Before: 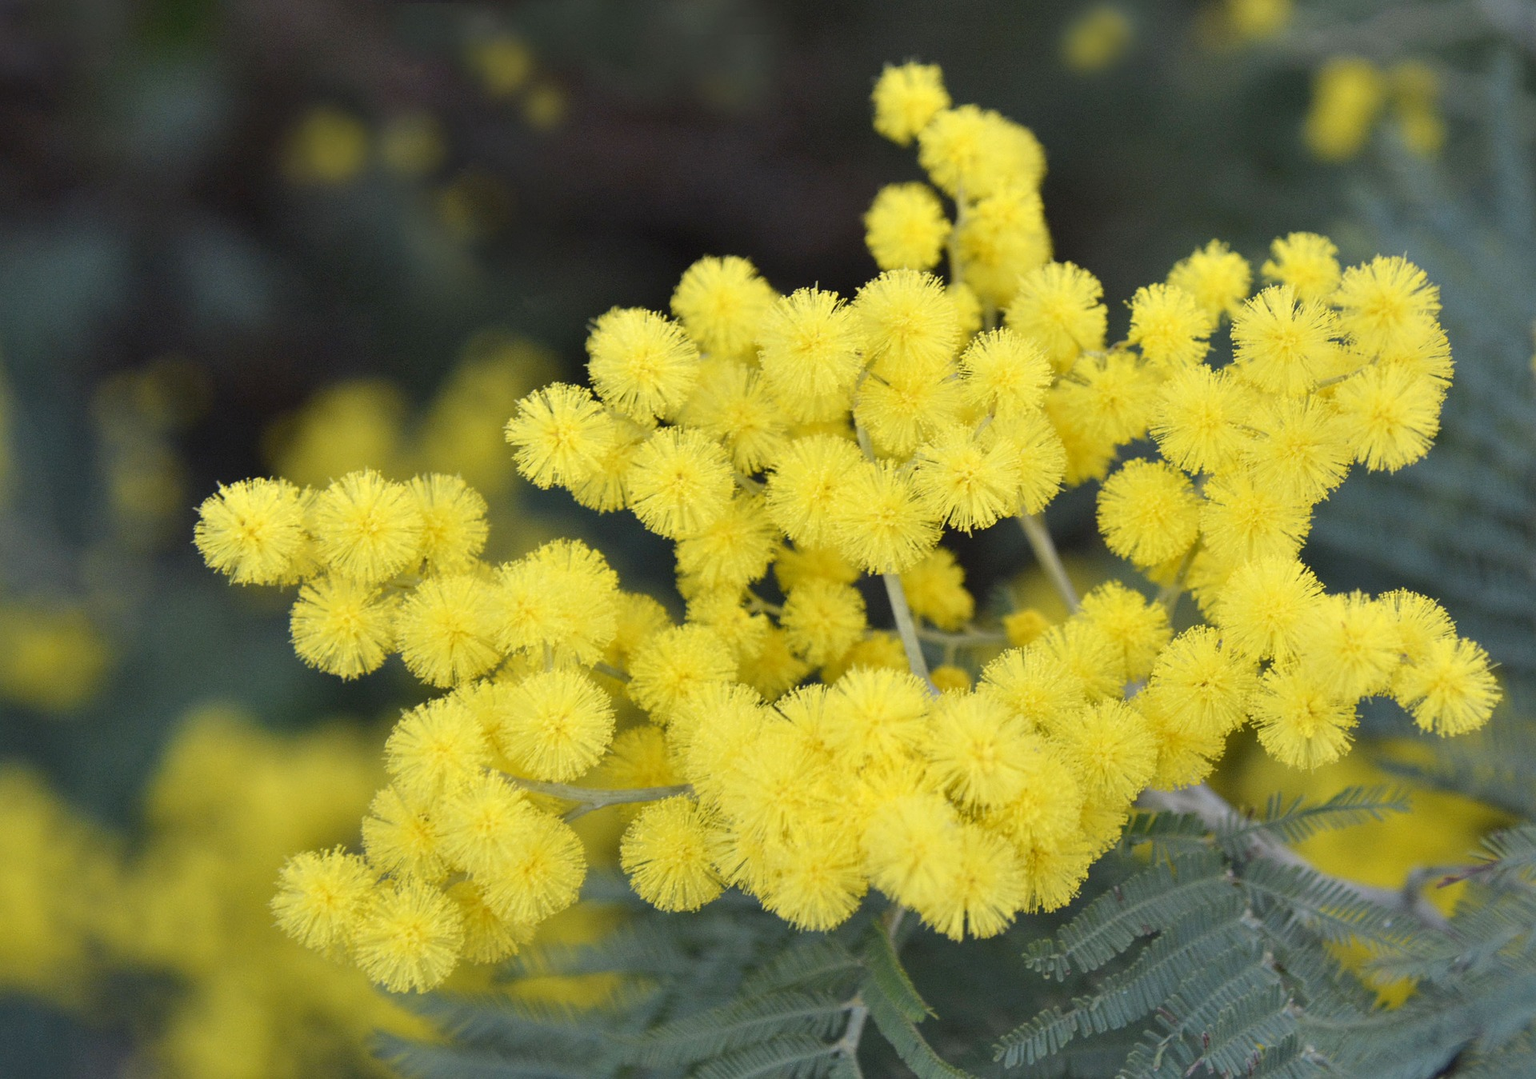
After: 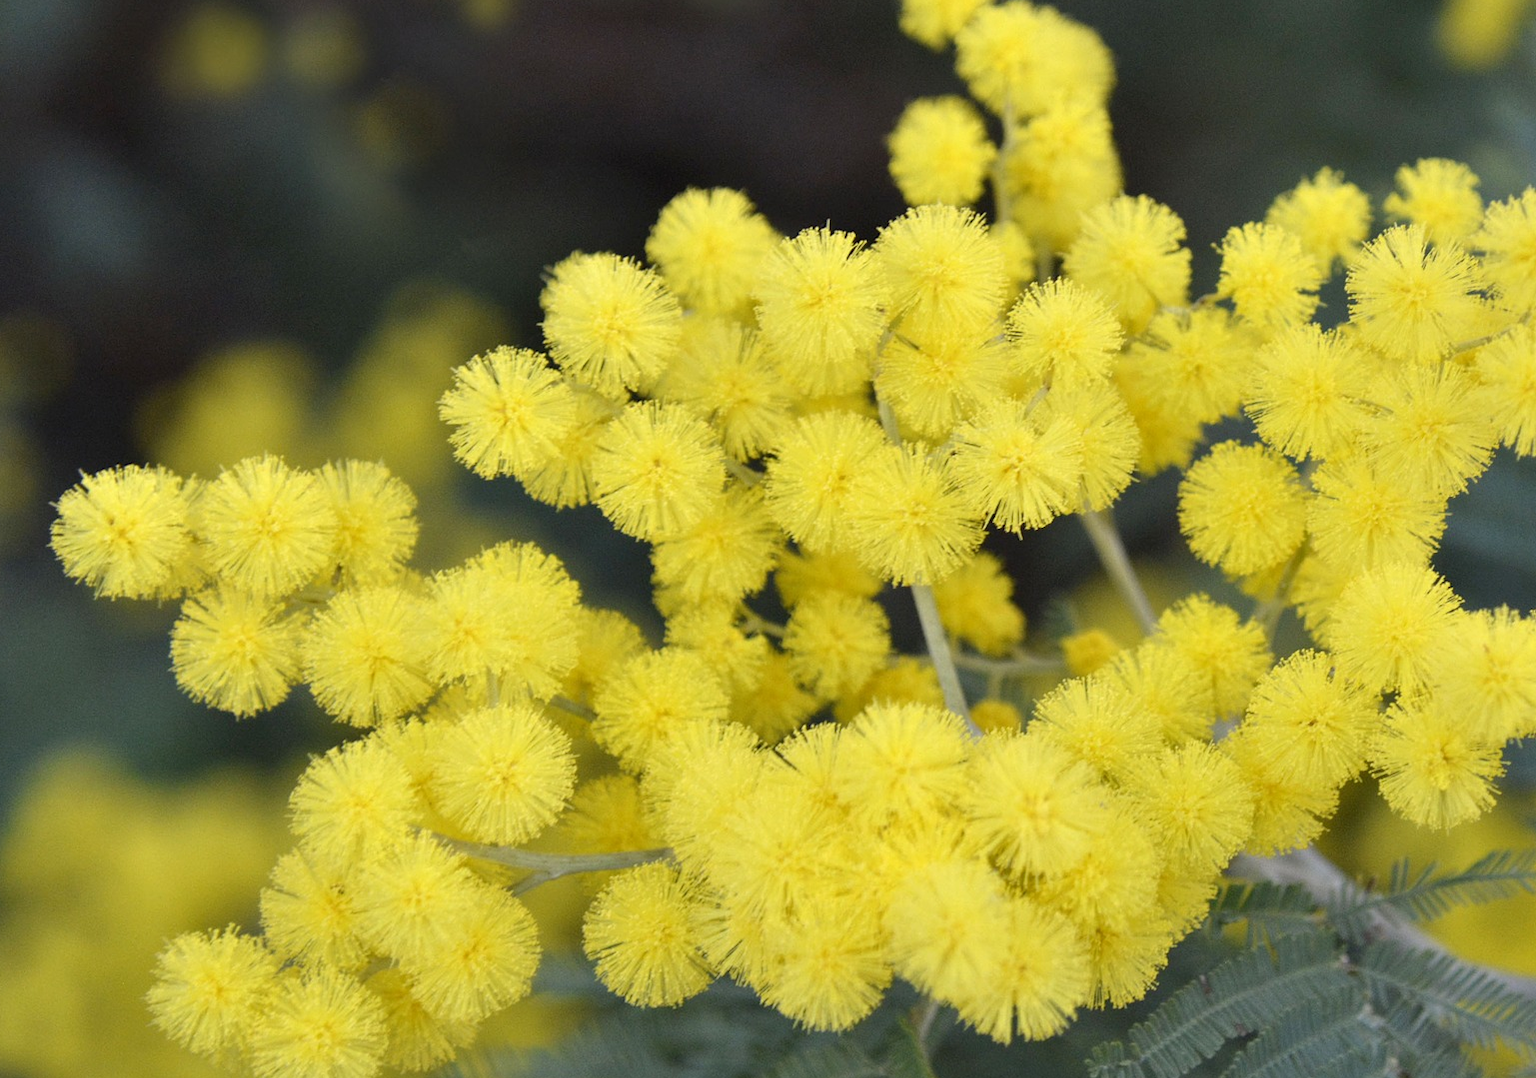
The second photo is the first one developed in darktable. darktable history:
crop and rotate: left 10.046%, top 9.804%, right 9.885%, bottom 10.15%
